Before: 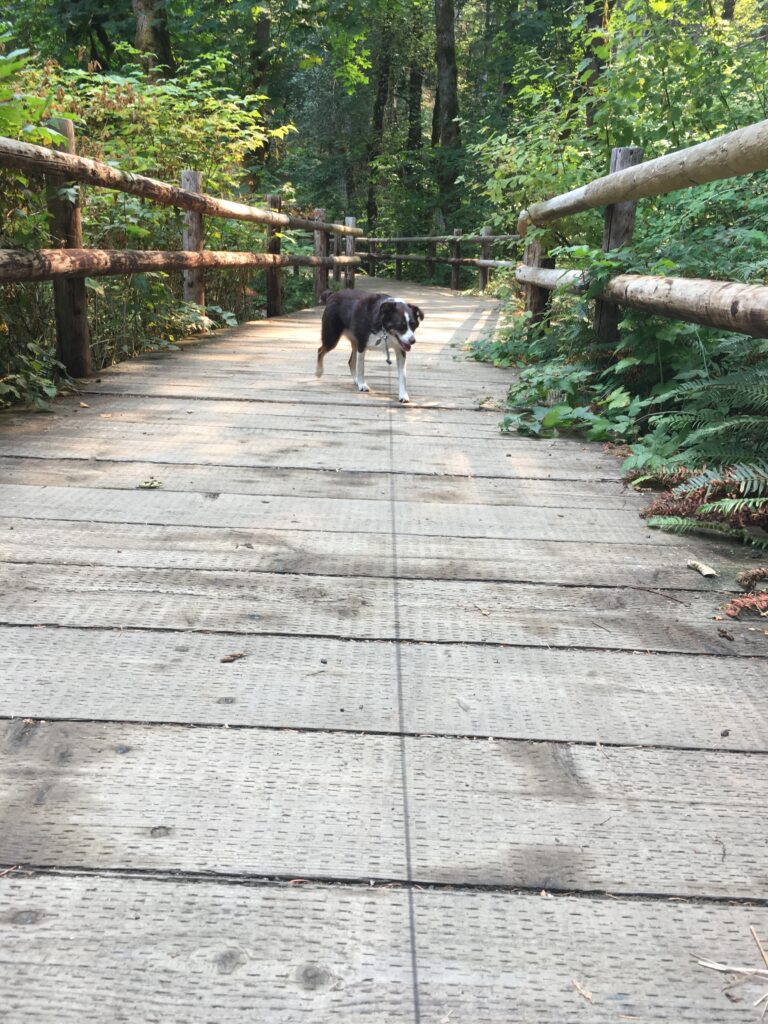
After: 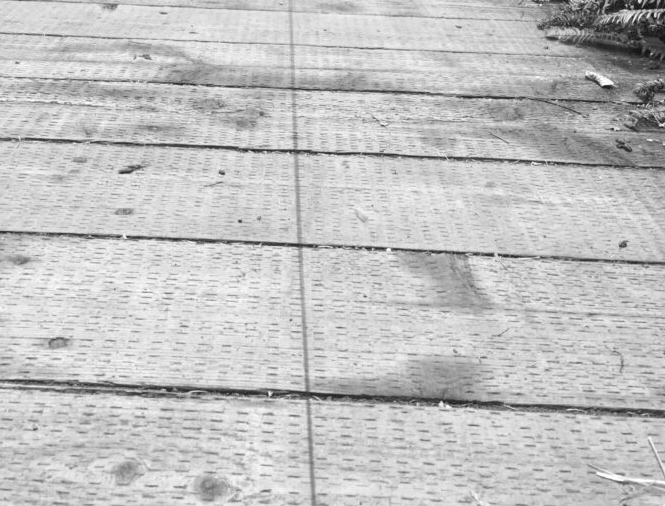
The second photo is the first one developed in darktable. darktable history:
tone equalizer: on, module defaults
contrast brightness saturation: saturation -0.994
crop and rotate: left 13.307%, top 47.839%, bottom 2.737%
